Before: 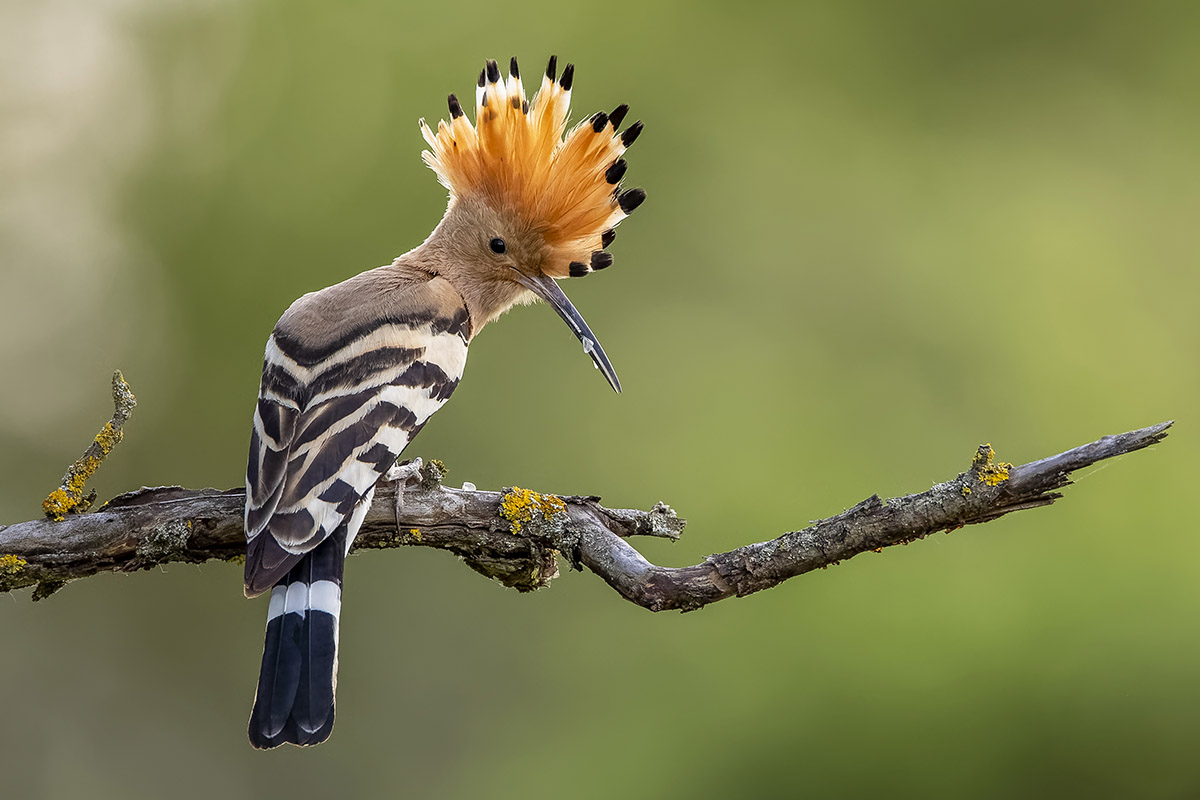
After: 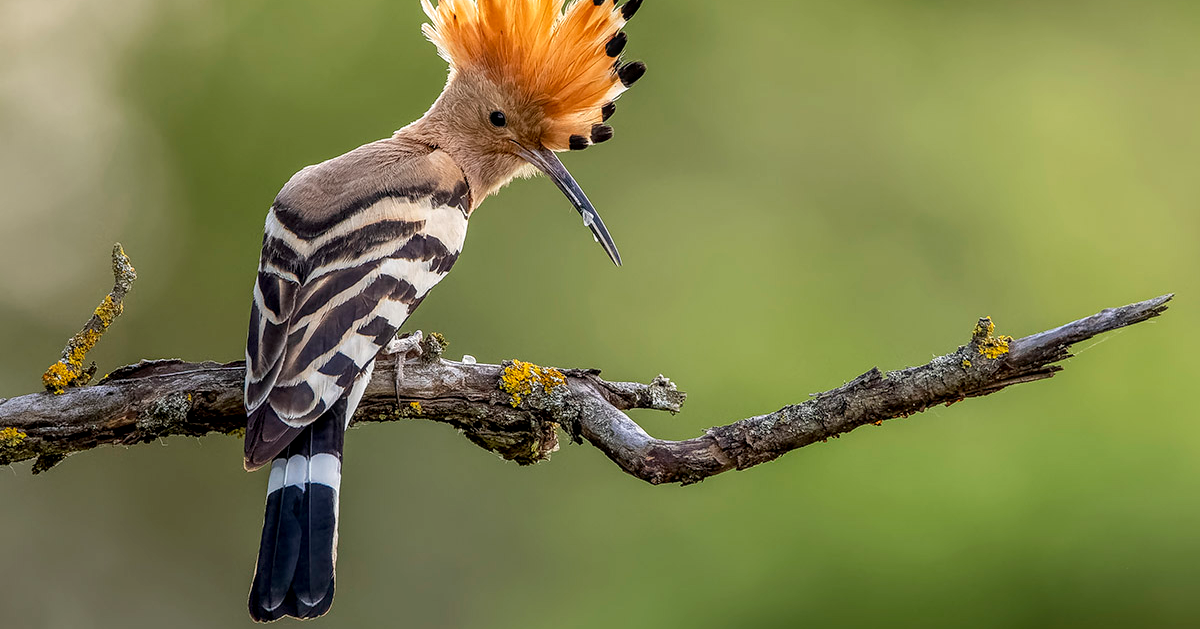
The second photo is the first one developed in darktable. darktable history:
crop and rotate: top 15.894%, bottom 5.396%
local contrast: on, module defaults
